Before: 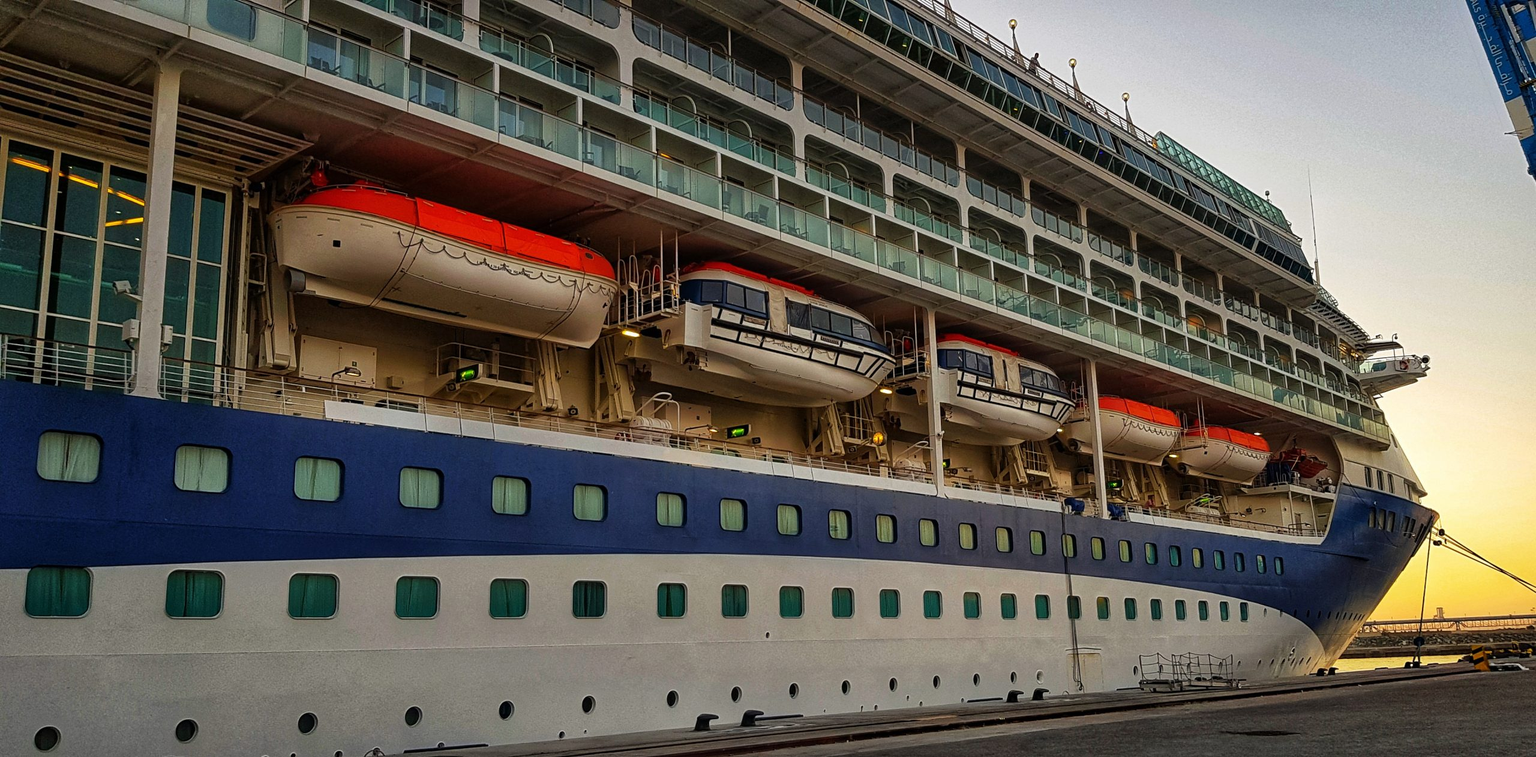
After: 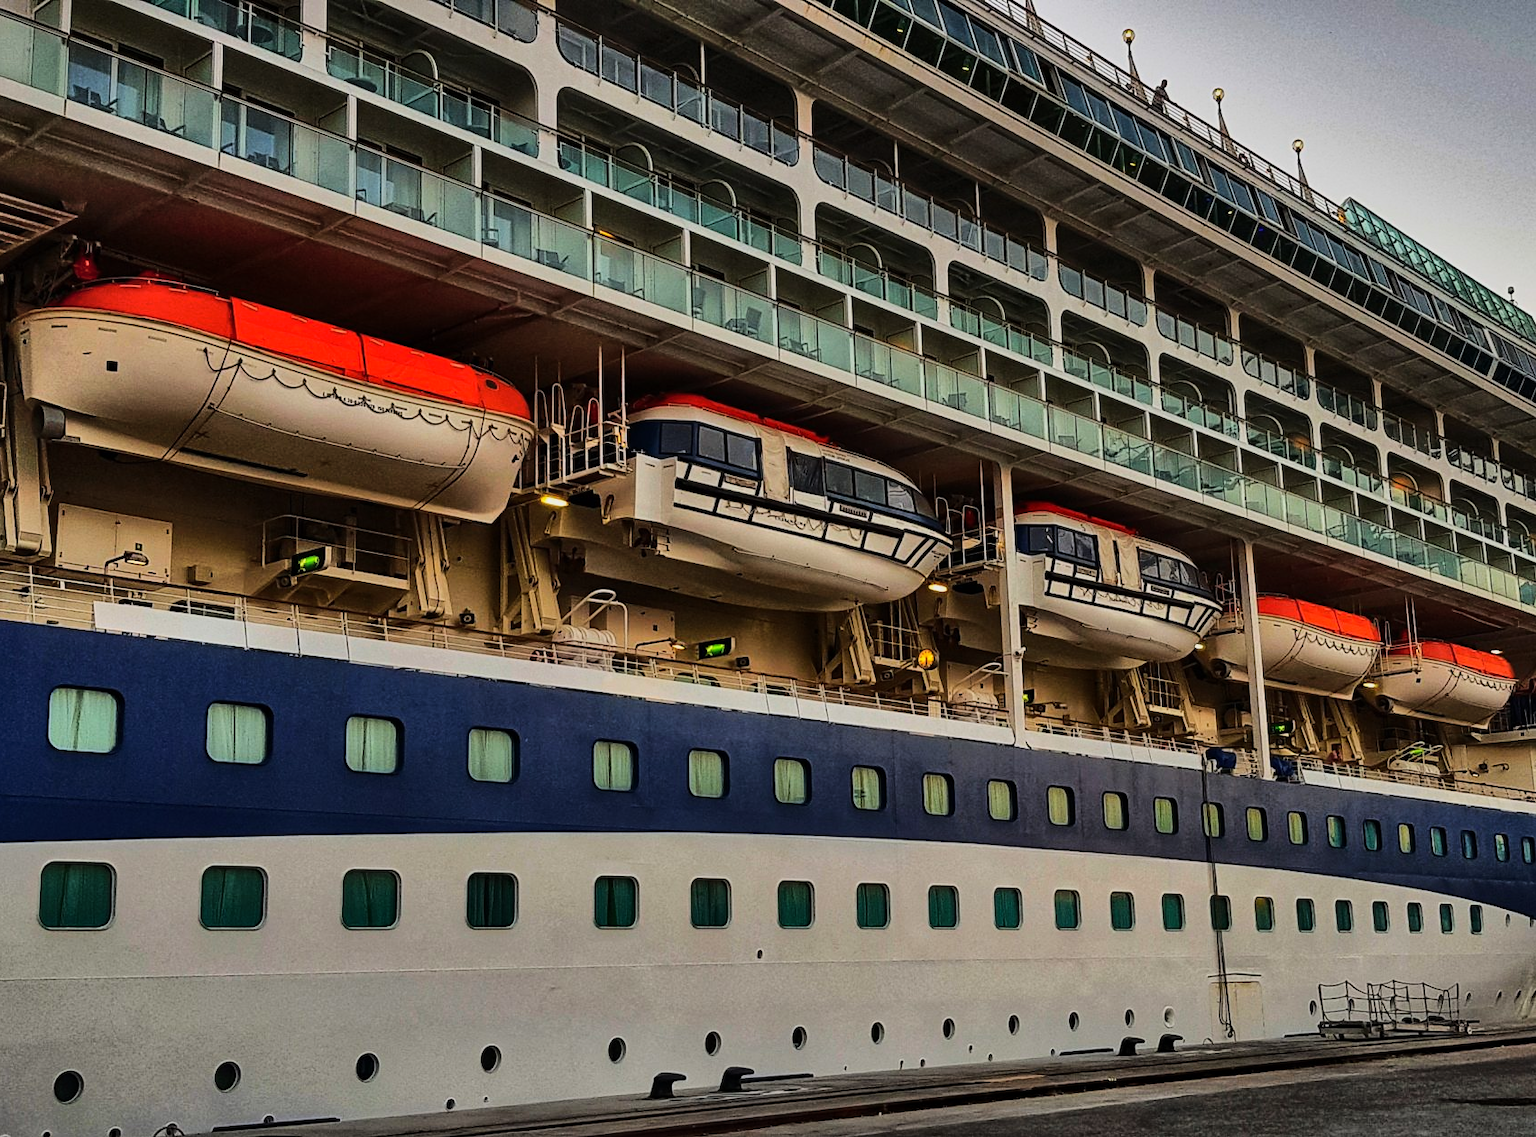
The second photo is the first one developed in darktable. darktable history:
crop: left 17.093%, right 16.368%
exposure: exposure 0.014 EV, compensate highlight preservation false
shadows and highlights: shadows 80.77, white point adjustment -9.05, highlights -61.19, soften with gaussian
base curve: curves: ch0 [(0, 0) (0.036, 0.025) (0.121, 0.166) (0.206, 0.329) (0.605, 0.79) (1, 1)]
